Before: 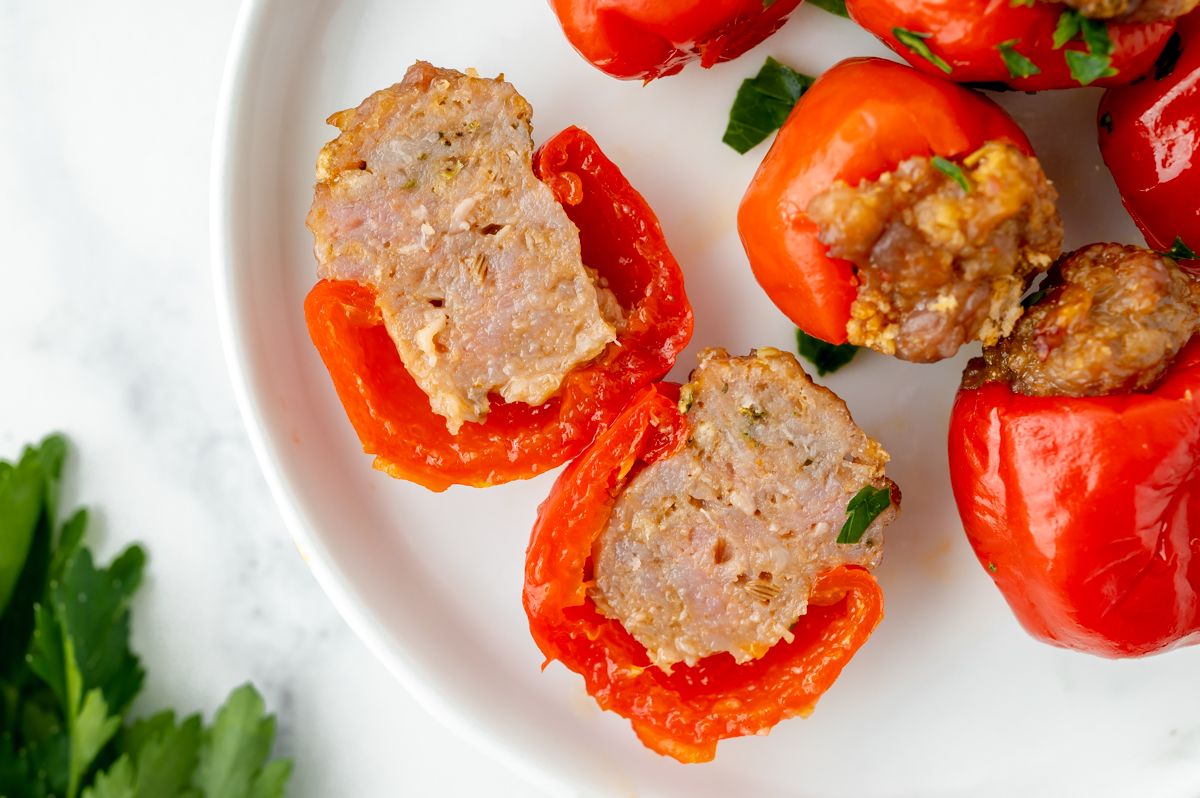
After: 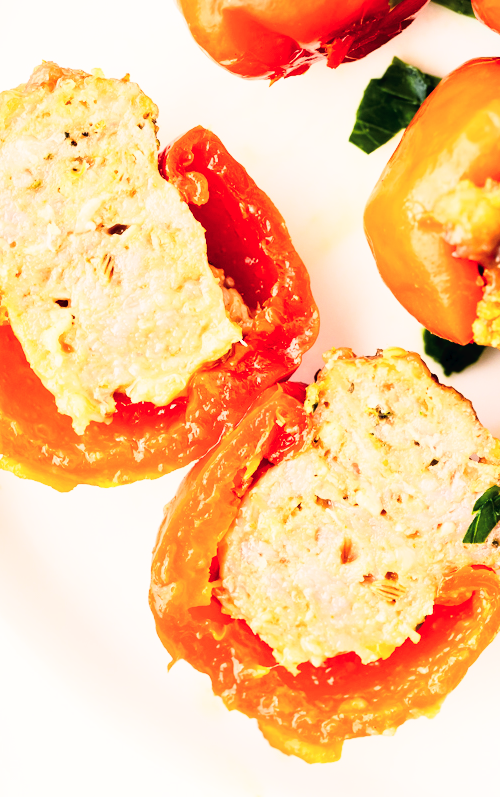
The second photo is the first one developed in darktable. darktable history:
color balance rgb: shadows lift › hue 87.51°, highlights gain › chroma 1.62%, highlights gain › hue 55.1°, global offset › chroma 0.06%, global offset › hue 253.66°, linear chroma grading › global chroma 0.5%
crop: left 31.229%, right 27.105%
tone curve: curves: ch0 [(0, 0) (0.003, 0.019) (0.011, 0.022) (0.025, 0.03) (0.044, 0.049) (0.069, 0.08) (0.1, 0.111) (0.136, 0.144) (0.177, 0.189) (0.224, 0.23) (0.277, 0.285) (0.335, 0.356) (0.399, 0.428) (0.468, 0.511) (0.543, 0.597) (0.623, 0.682) (0.709, 0.773) (0.801, 0.865) (0.898, 0.945) (1, 1)], preserve colors none
rgb curve: curves: ch0 [(0, 0) (0.21, 0.15) (0.24, 0.21) (0.5, 0.75) (0.75, 0.96) (0.89, 0.99) (1, 1)]; ch1 [(0, 0.02) (0.21, 0.13) (0.25, 0.2) (0.5, 0.67) (0.75, 0.9) (0.89, 0.97) (1, 1)]; ch2 [(0, 0.02) (0.21, 0.13) (0.25, 0.2) (0.5, 0.67) (0.75, 0.9) (0.89, 0.97) (1, 1)], compensate middle gray true
